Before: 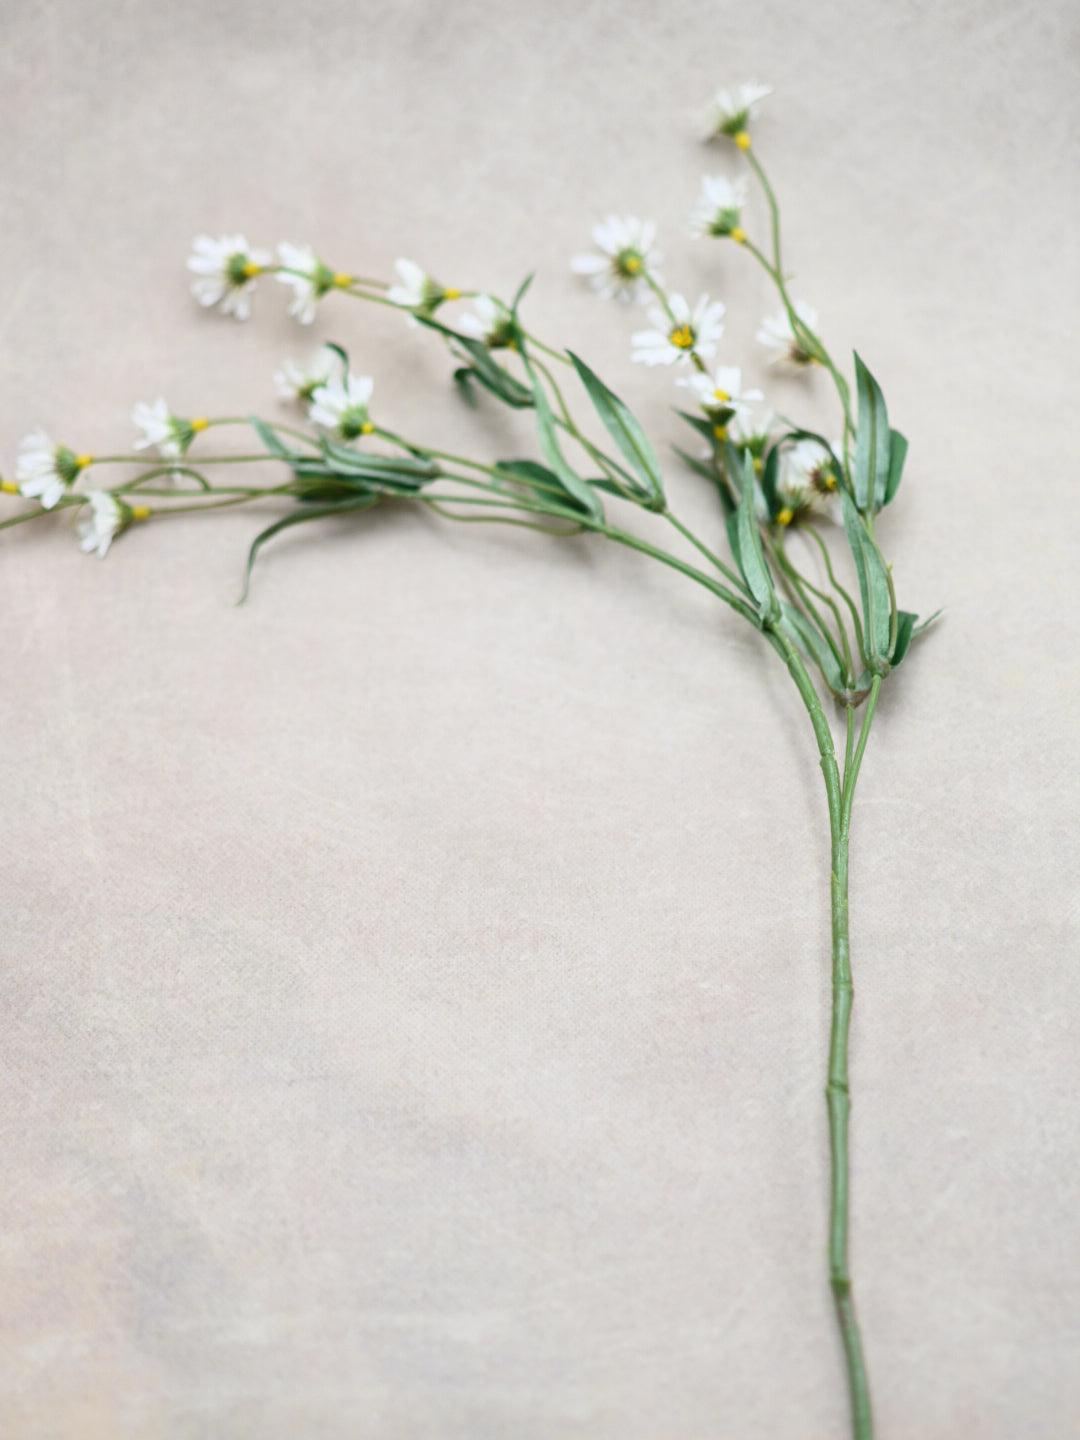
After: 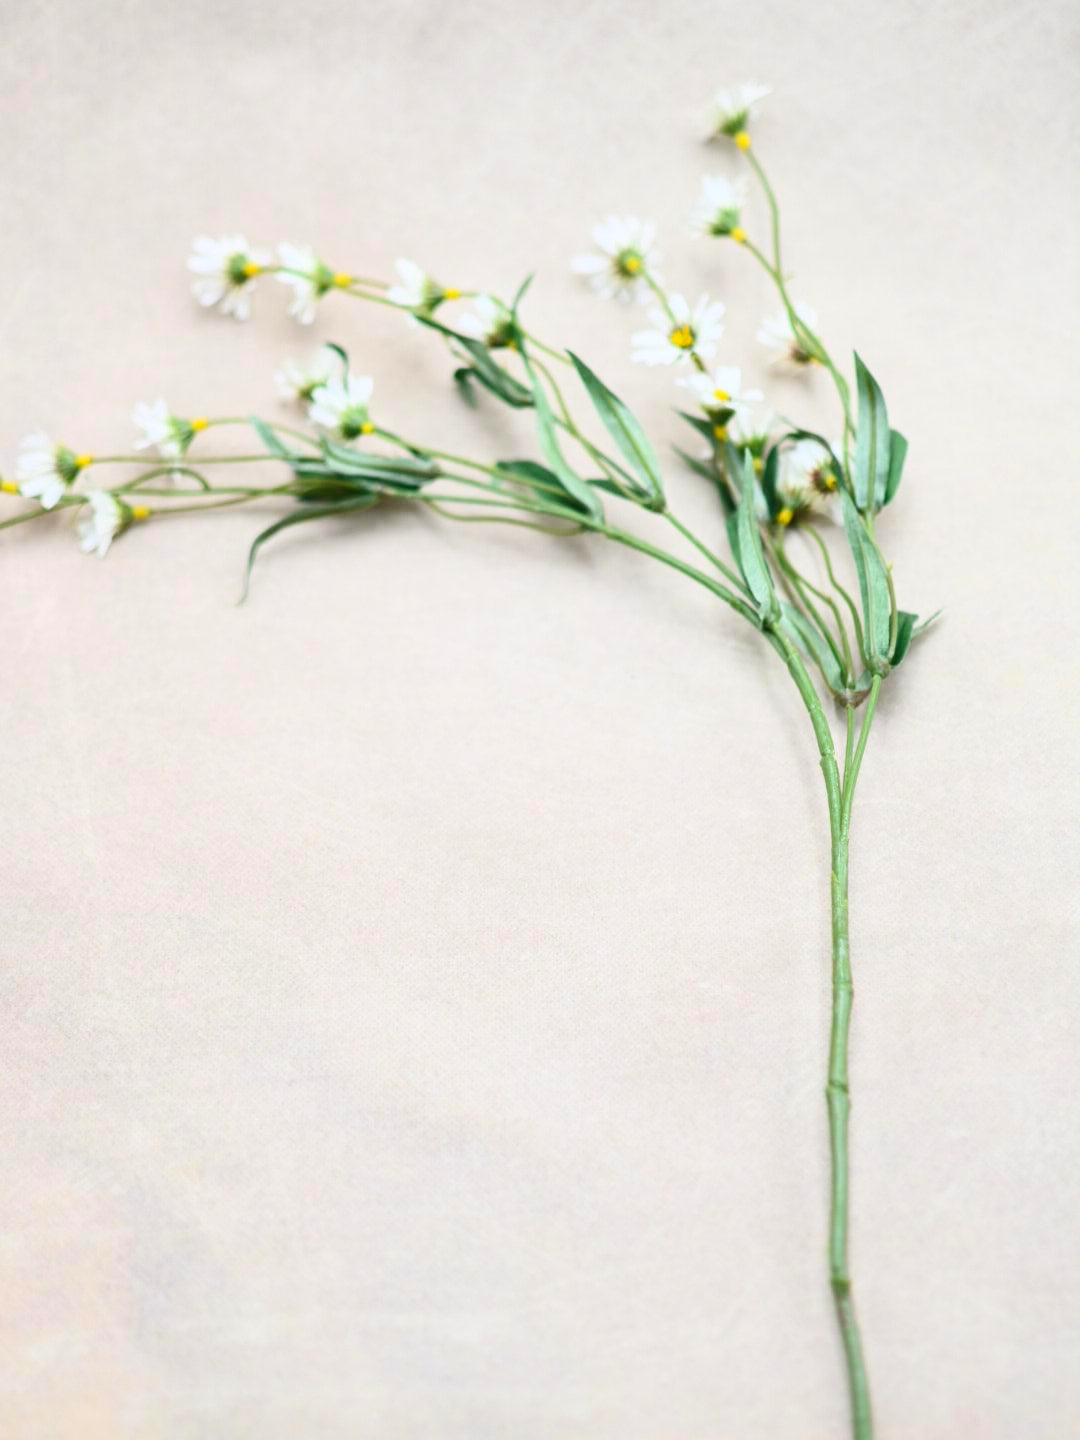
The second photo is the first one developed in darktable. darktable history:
contrast brightness saturation: contrast 0.199, brightness 0.164, saturation 0.225
